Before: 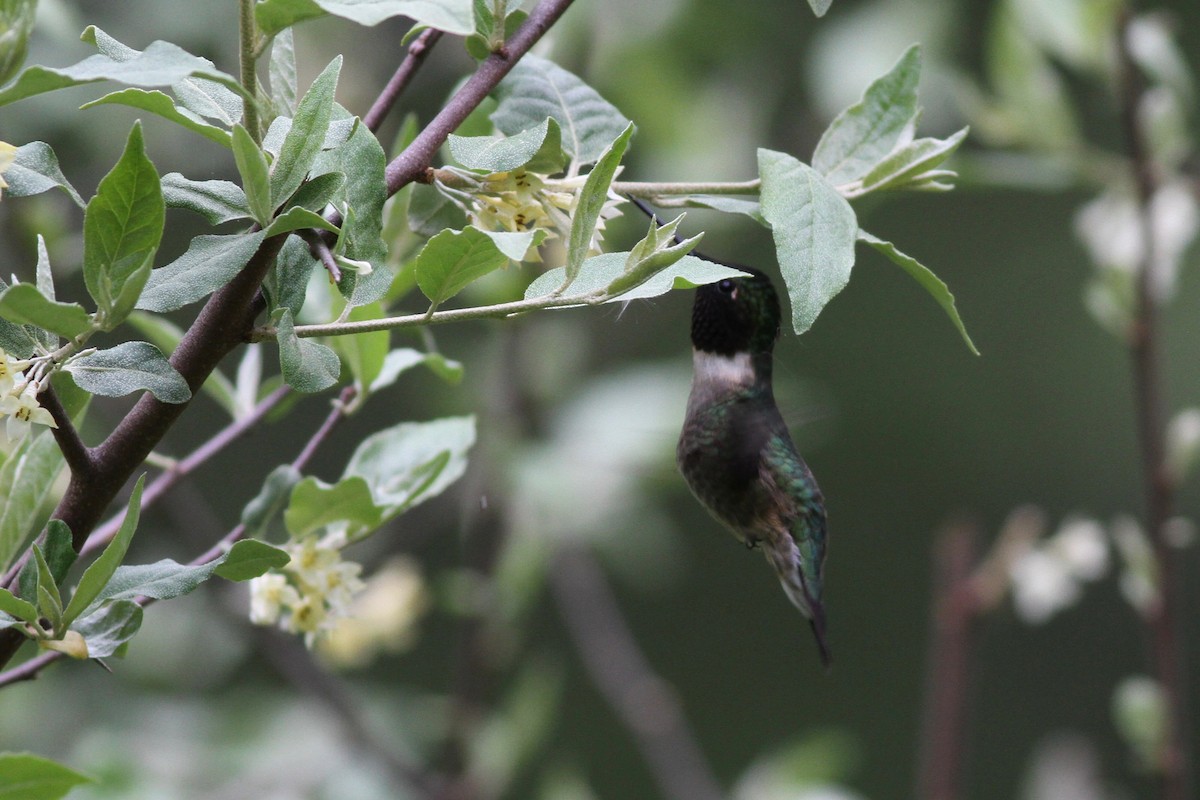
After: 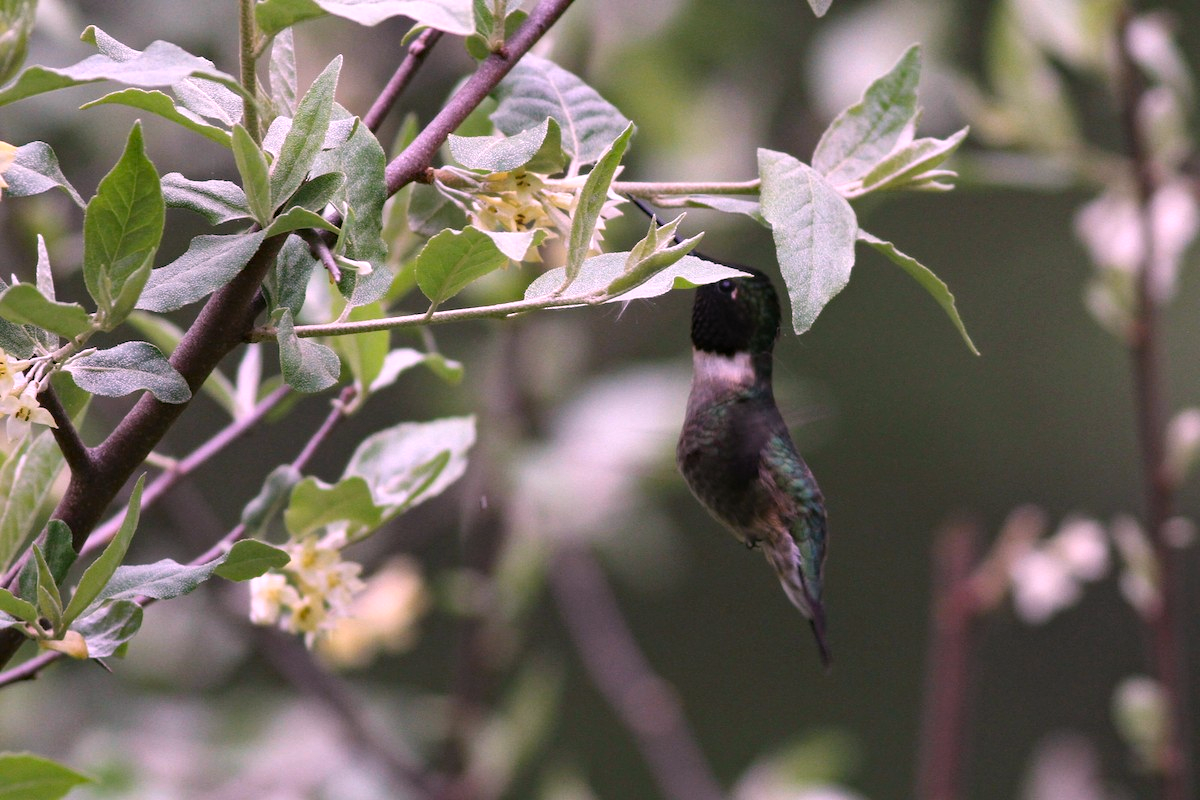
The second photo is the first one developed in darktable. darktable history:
exposure: black level correction -0.001, exposure 0.08 EV, compensate highlight preservation false
haze removal: compatibility mode true, adaptive false
white balance: red 1.188, blue 1.11
